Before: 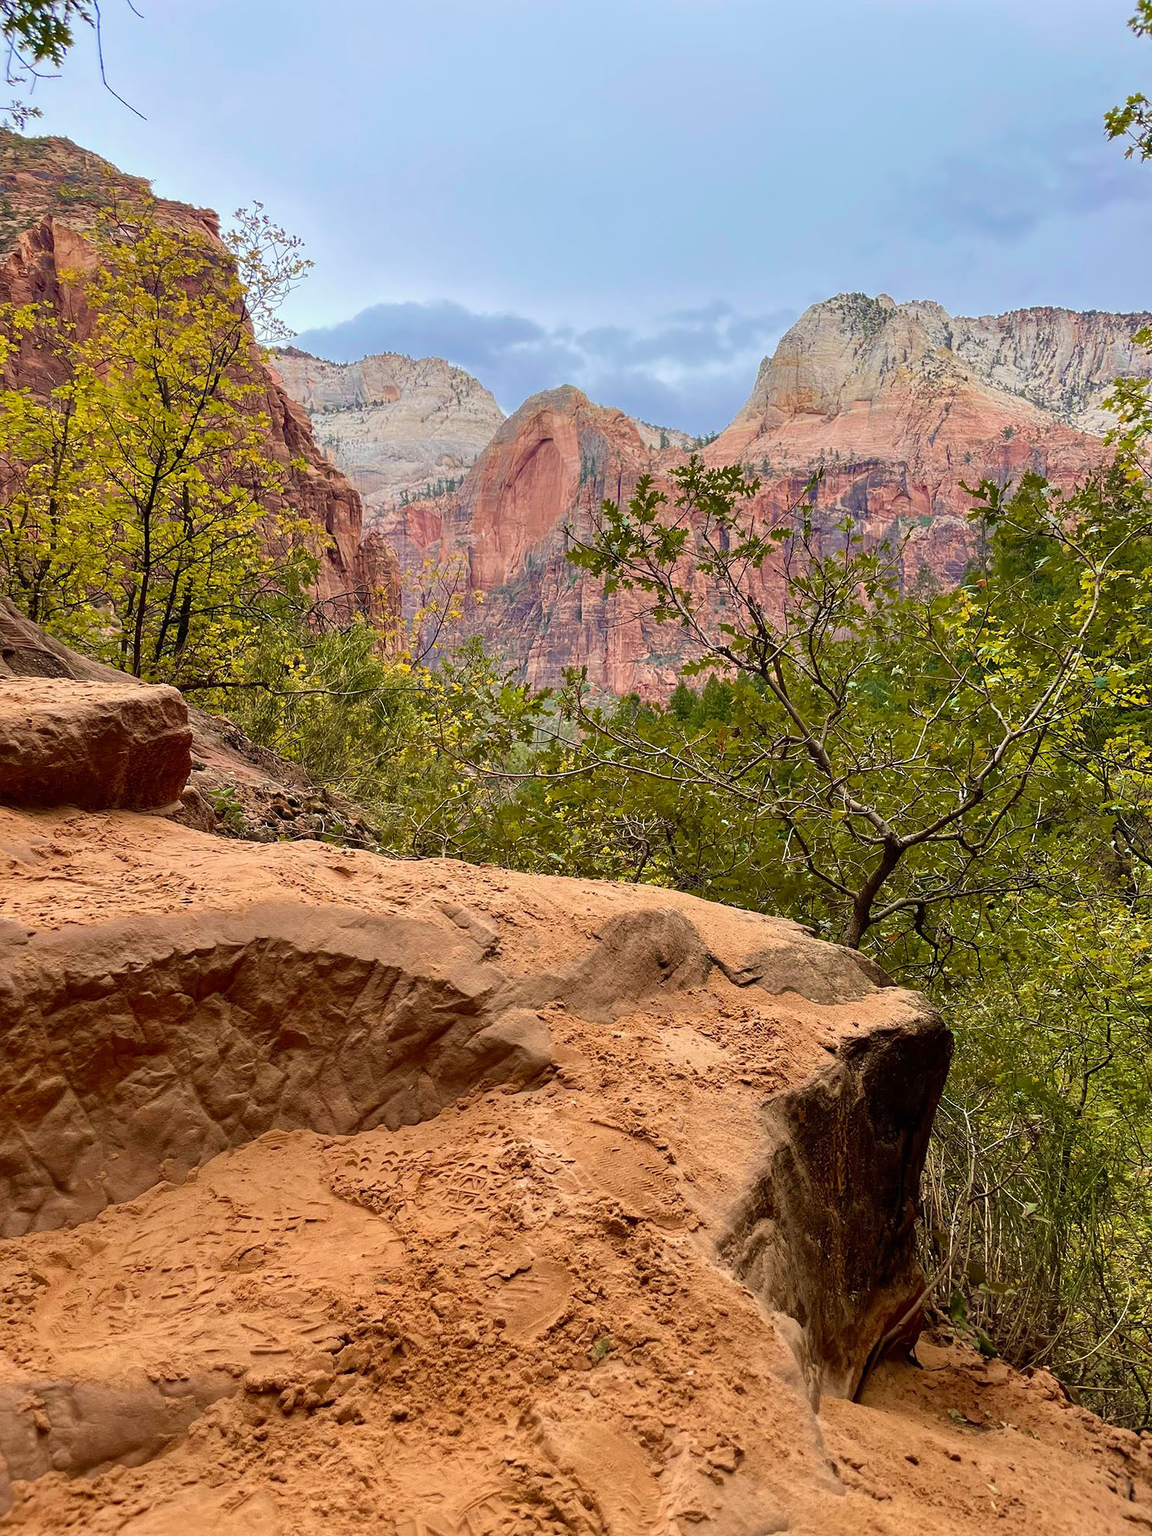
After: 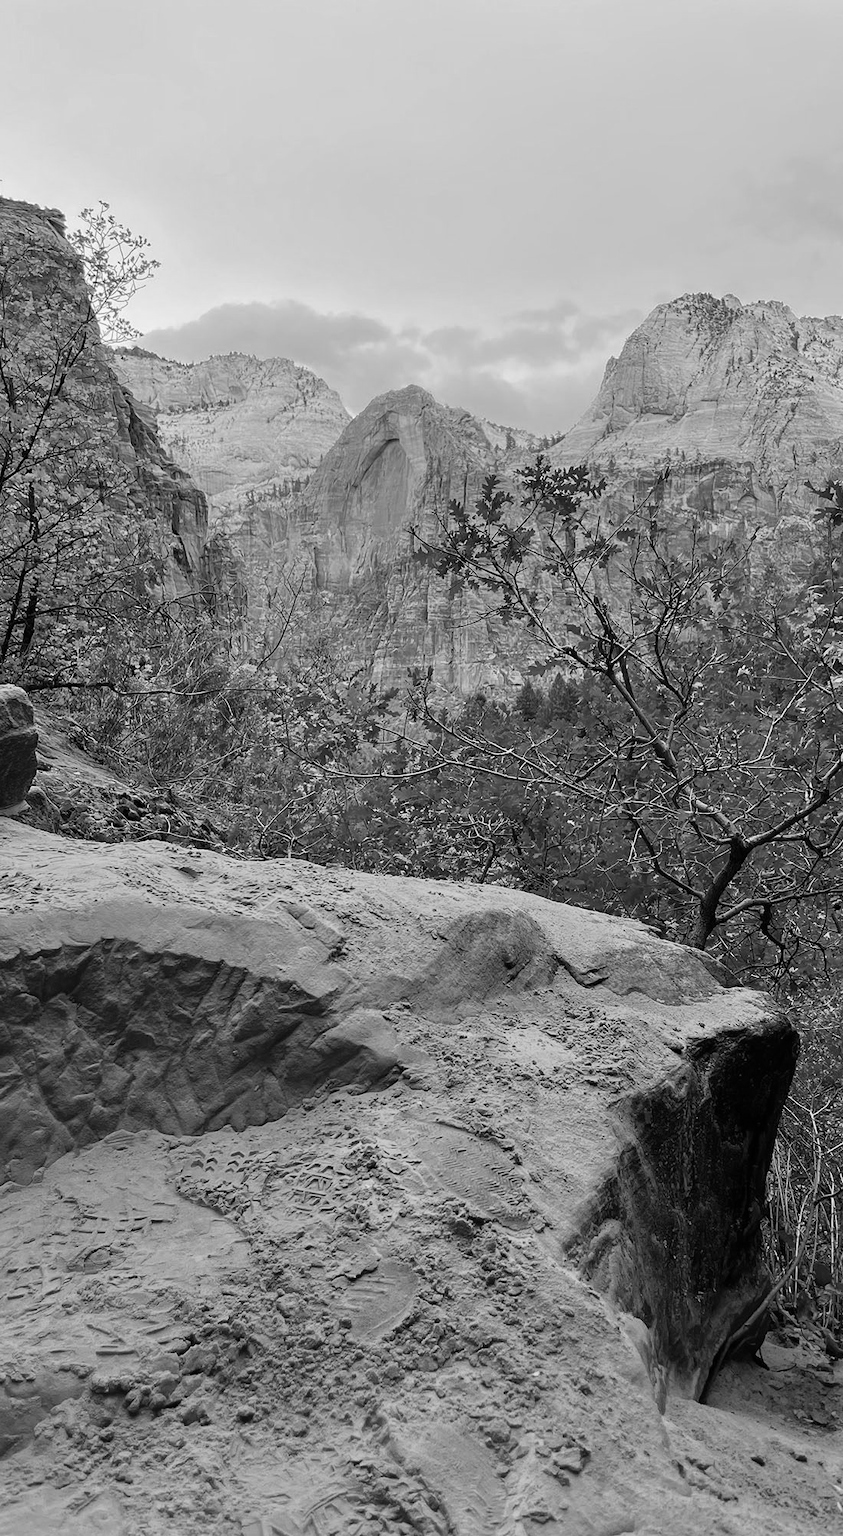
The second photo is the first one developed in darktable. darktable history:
crop: left 13.443%, right 13.31%
color balance rgb: perceptual saturation grading › global saturation 20%, perceptual saturation grading › highlights -25%, perceptual saturation grading › shadows 25%
color calibration: output gray [0.267, 0.423, 0.267, 0], illuminant same as pipeline (D50), adaptation none (bypass)
